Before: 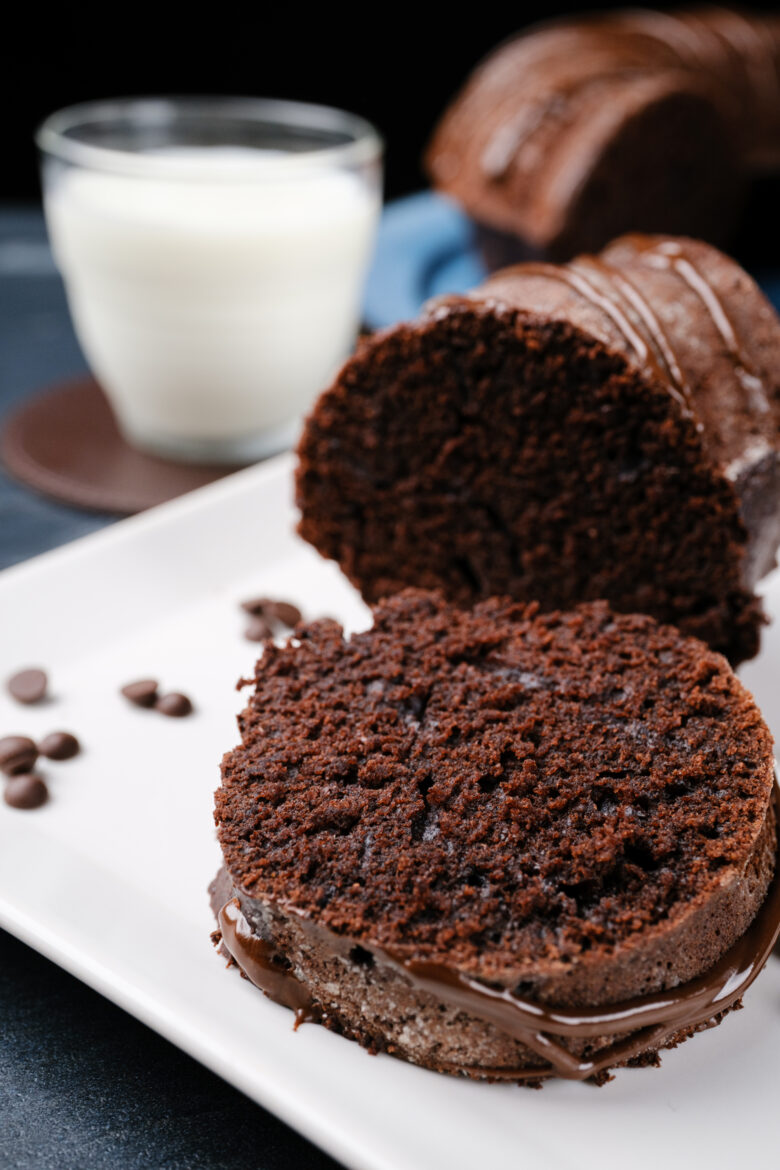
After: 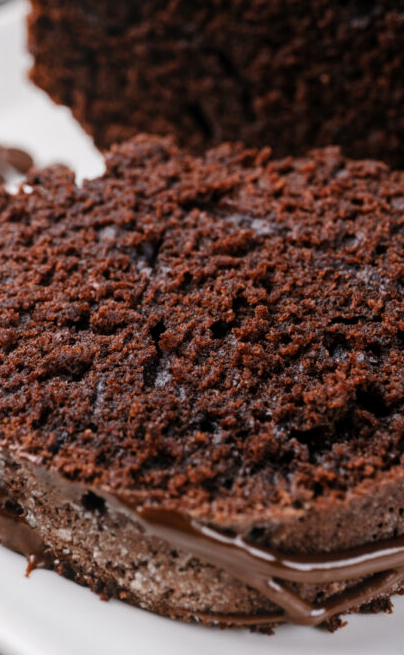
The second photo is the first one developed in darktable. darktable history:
crop: left 34.479%, top 38.822%, right 13.718%, bottom 5.172%
white balance: emerald 1
local contrast: detail 110%
